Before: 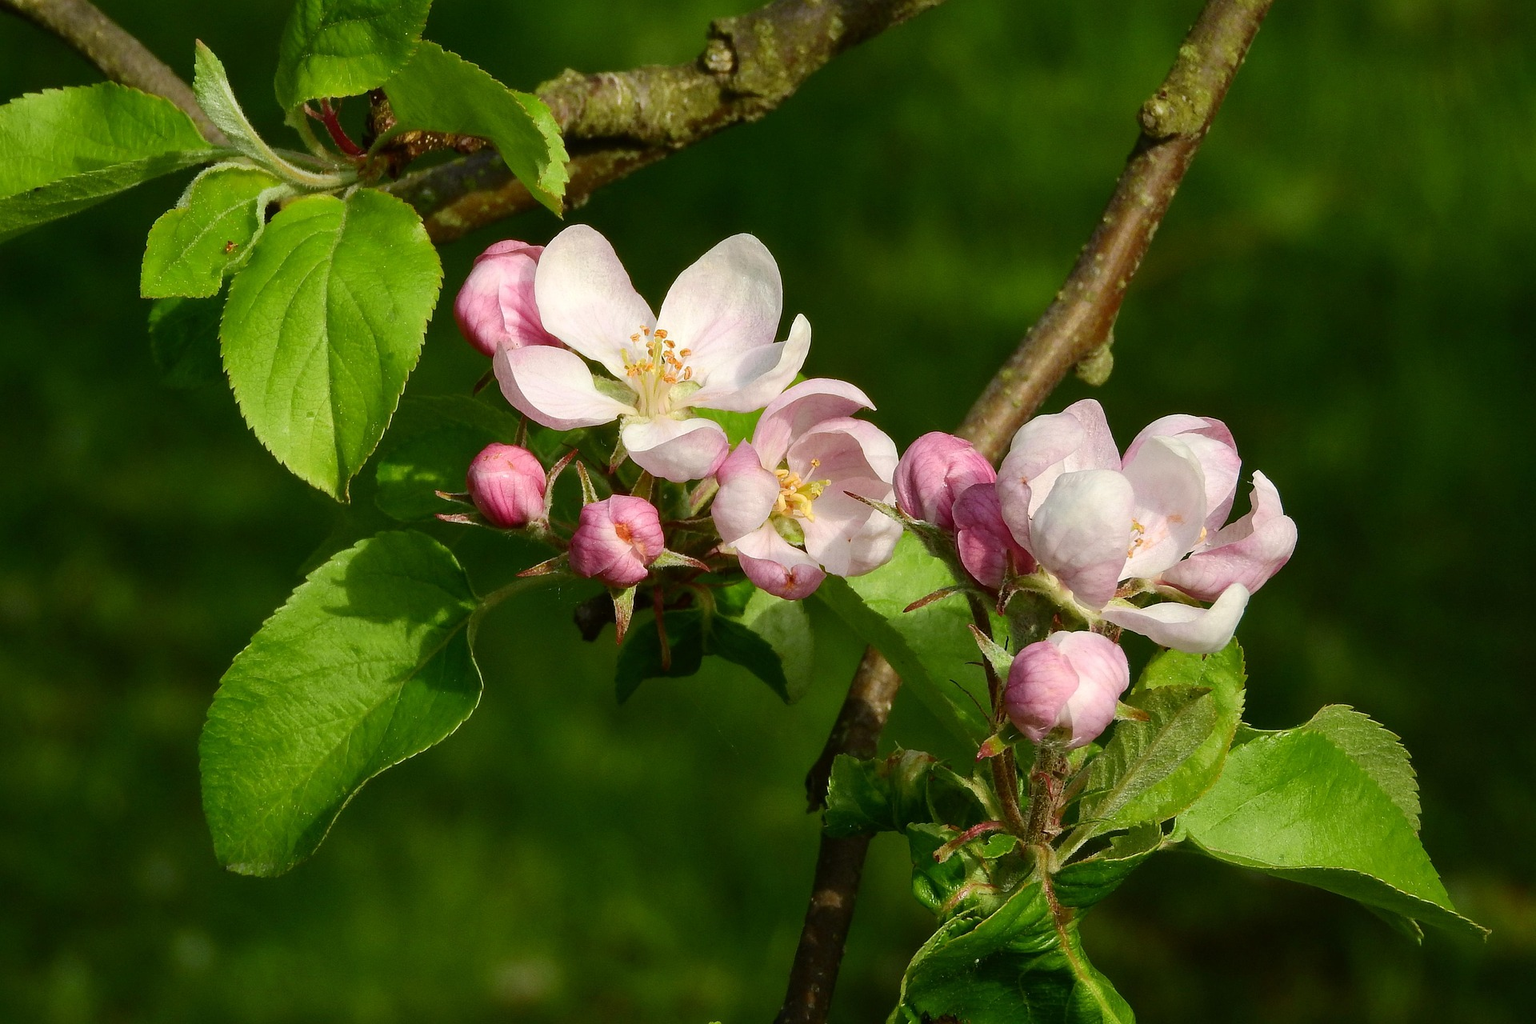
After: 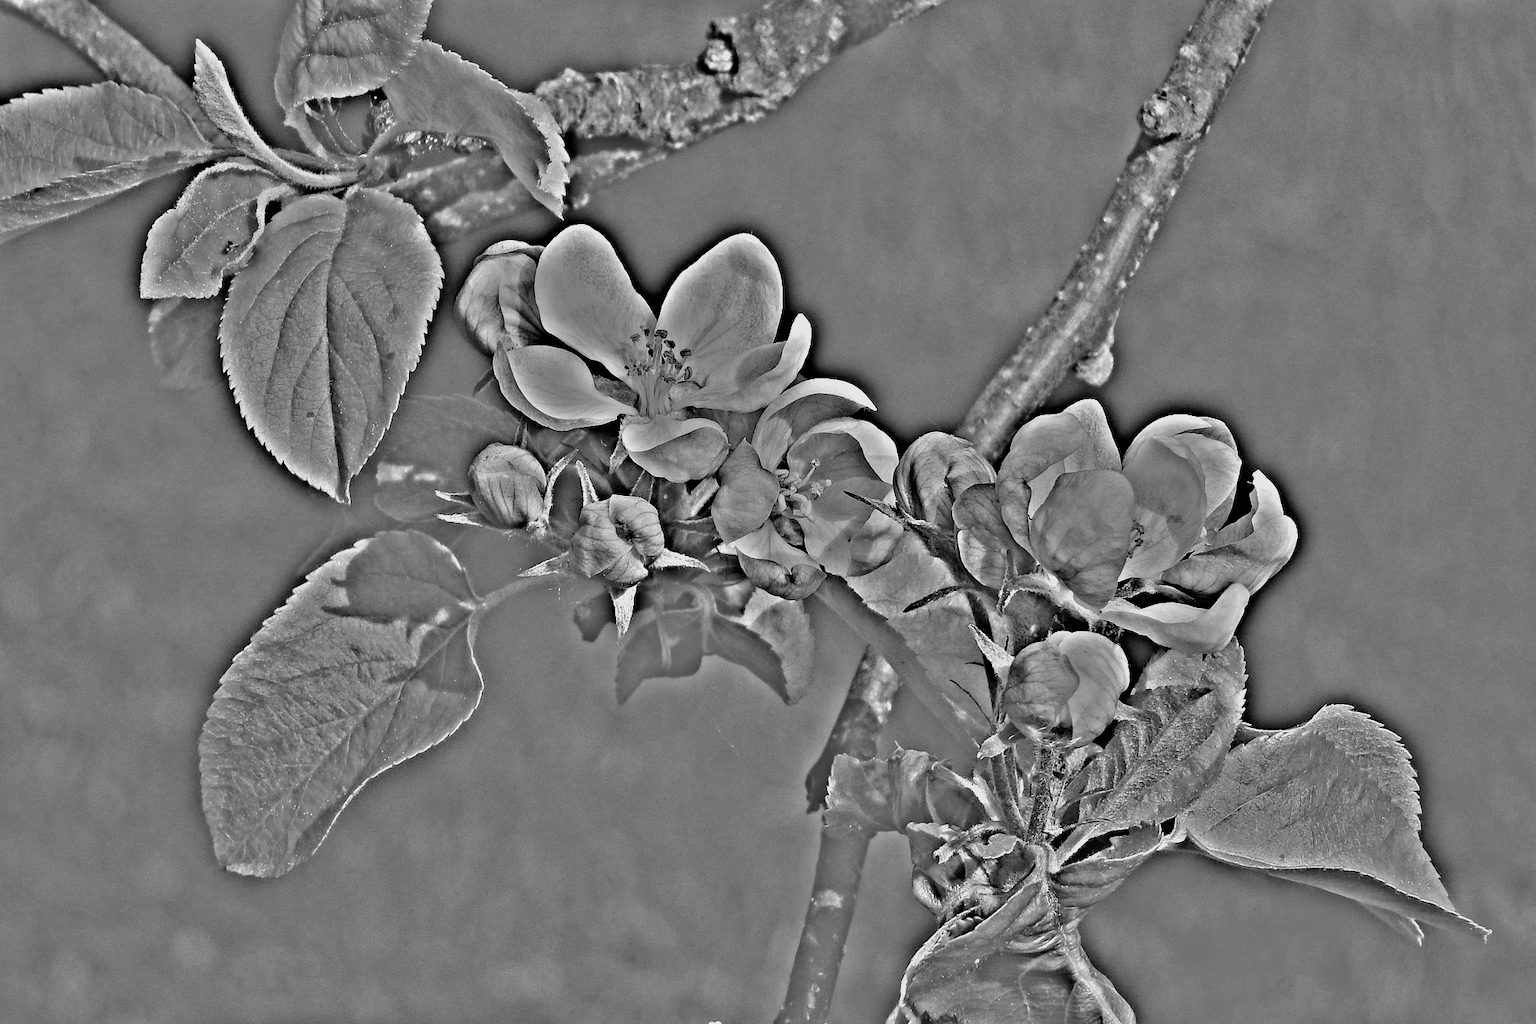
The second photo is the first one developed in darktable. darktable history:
color balance rgb: linear chroma grading › global chroma 15%, perceptual saturation grading › global saturation 30%
highpass: sharpness 49.79%, contrast boost 49.79%
filmic rgb: black relative exposure -5.83 EV, white relative exposure 3.4 EV, hardness 3.68
exposure: exposure -0.177 EV, compensate highlight preservation false
